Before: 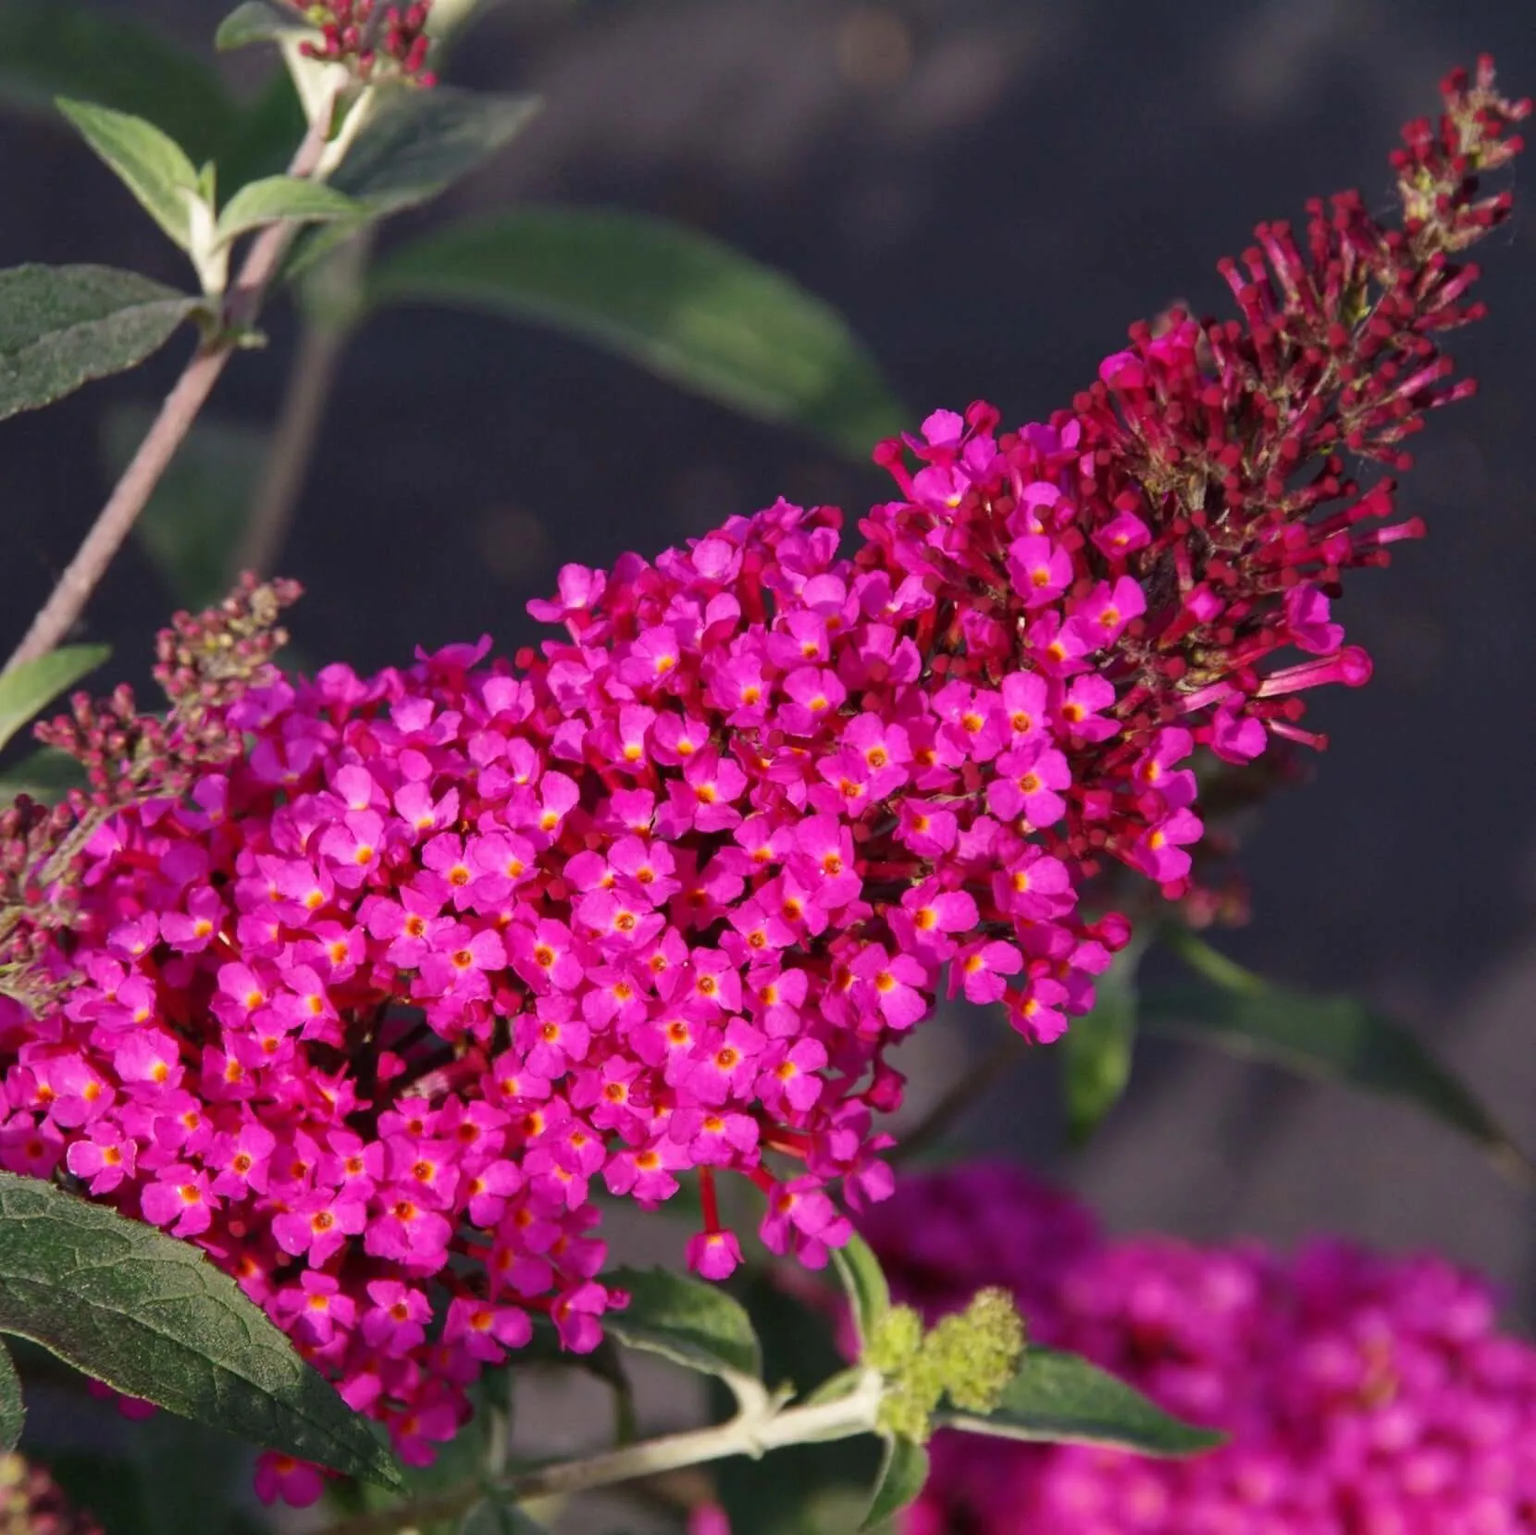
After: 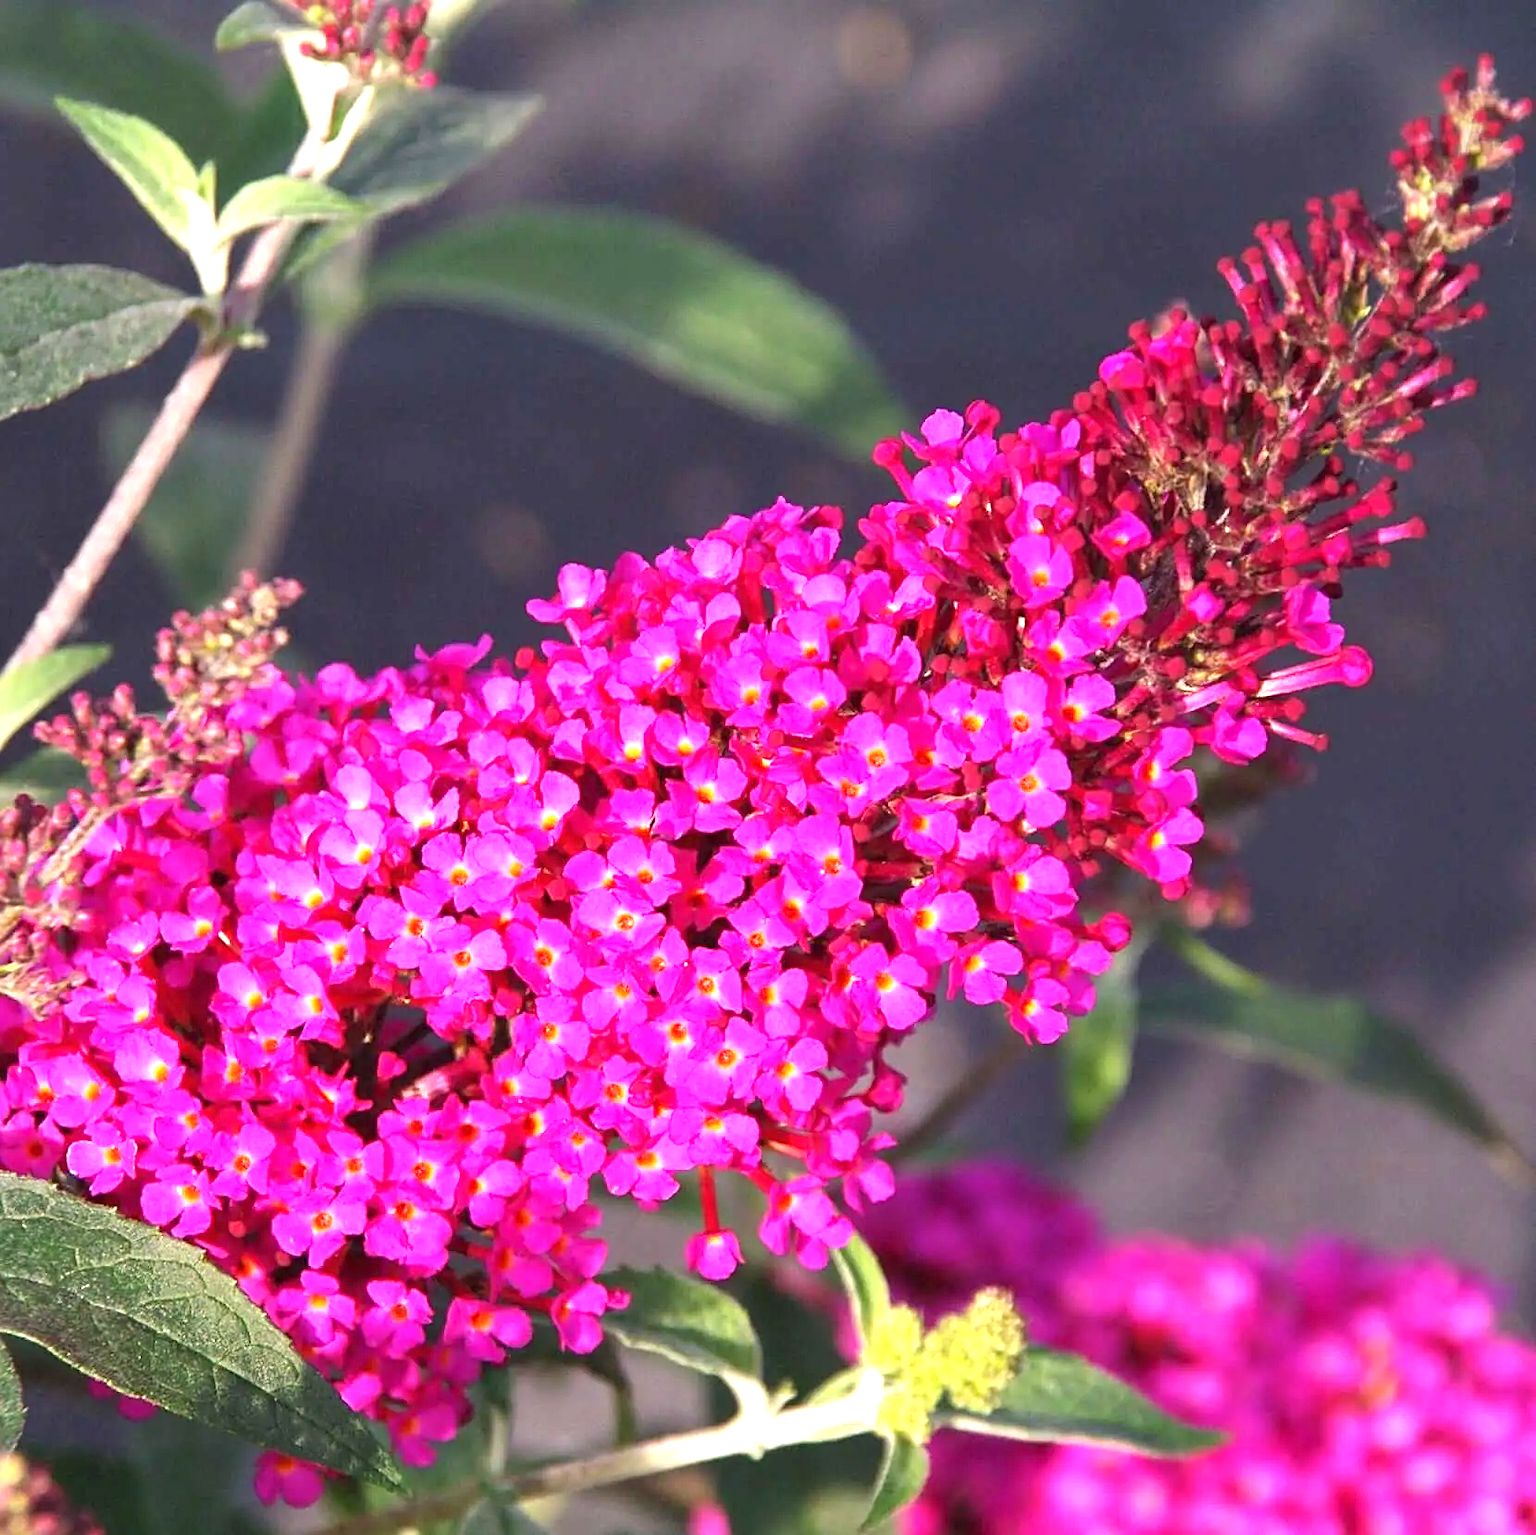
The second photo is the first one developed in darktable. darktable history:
sharpen: on, module defaults
exposure: black level correction 0, exposure 1.379 EV, compensate exposure bias true, compensate highlight preservation false
